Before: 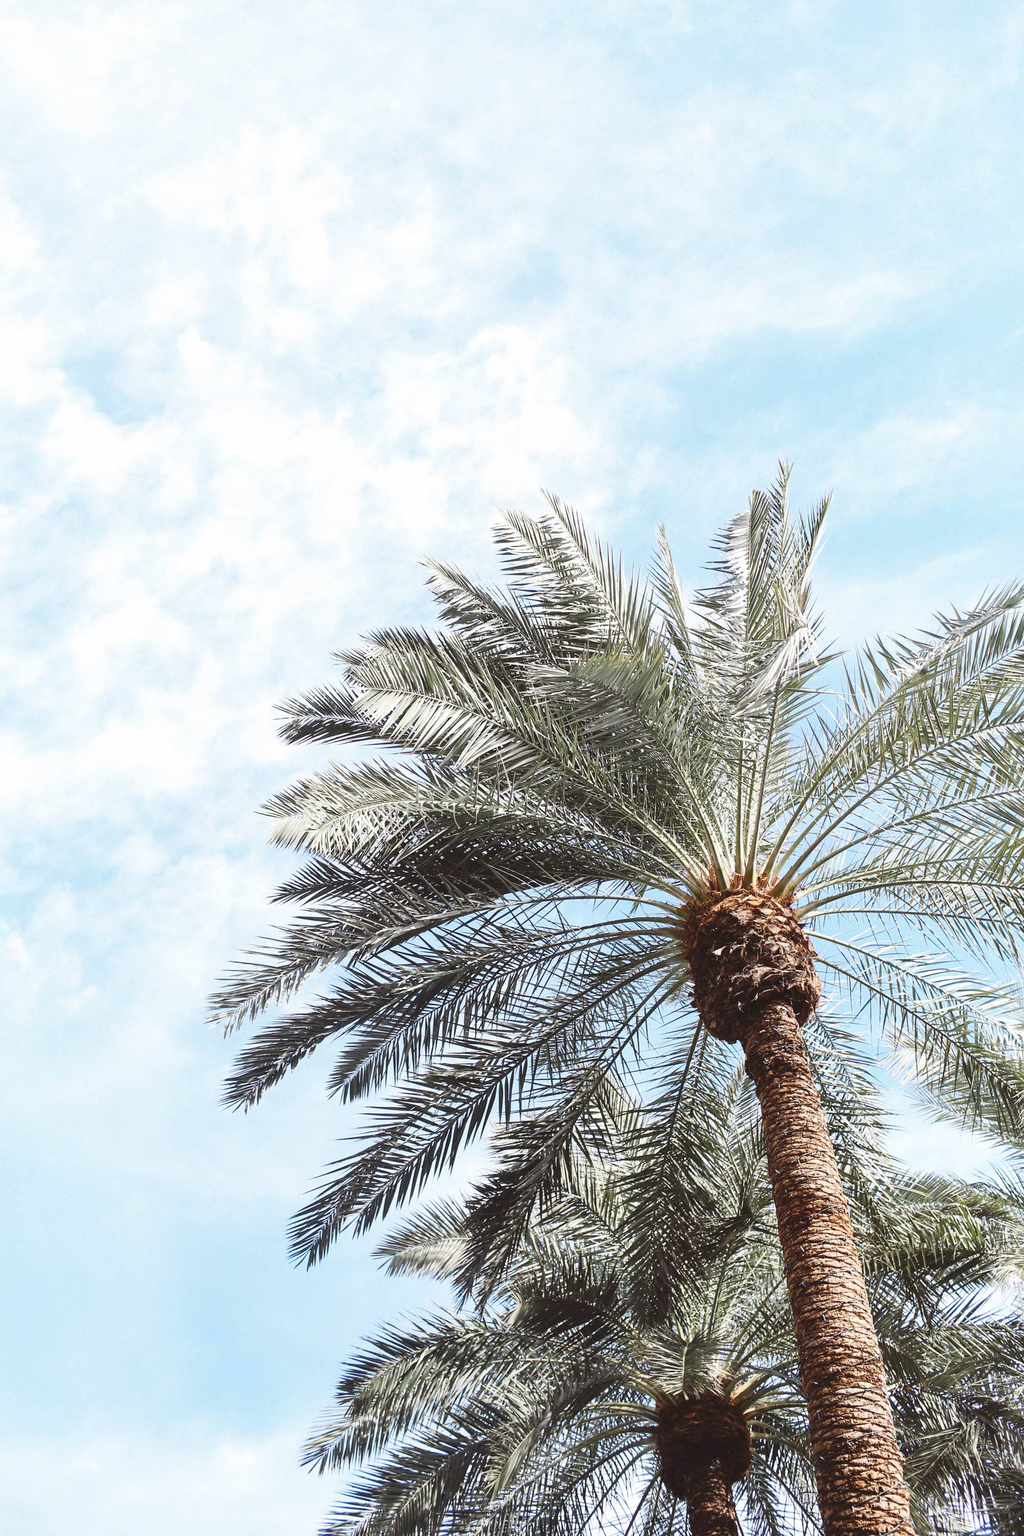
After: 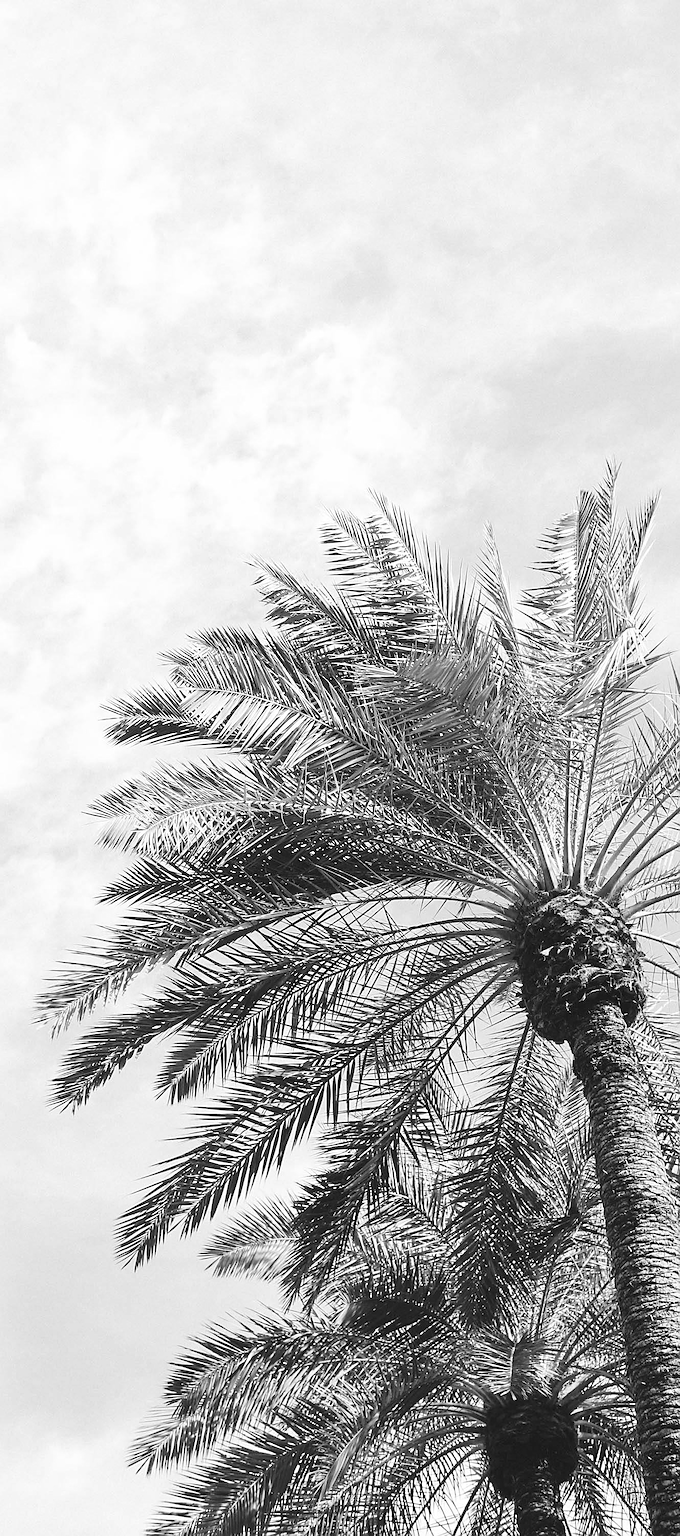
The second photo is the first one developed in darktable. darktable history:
crop: left 16.899%, right 16.556%
contrast brightness saturation: saturation -1
sharpen: on, module defaults
